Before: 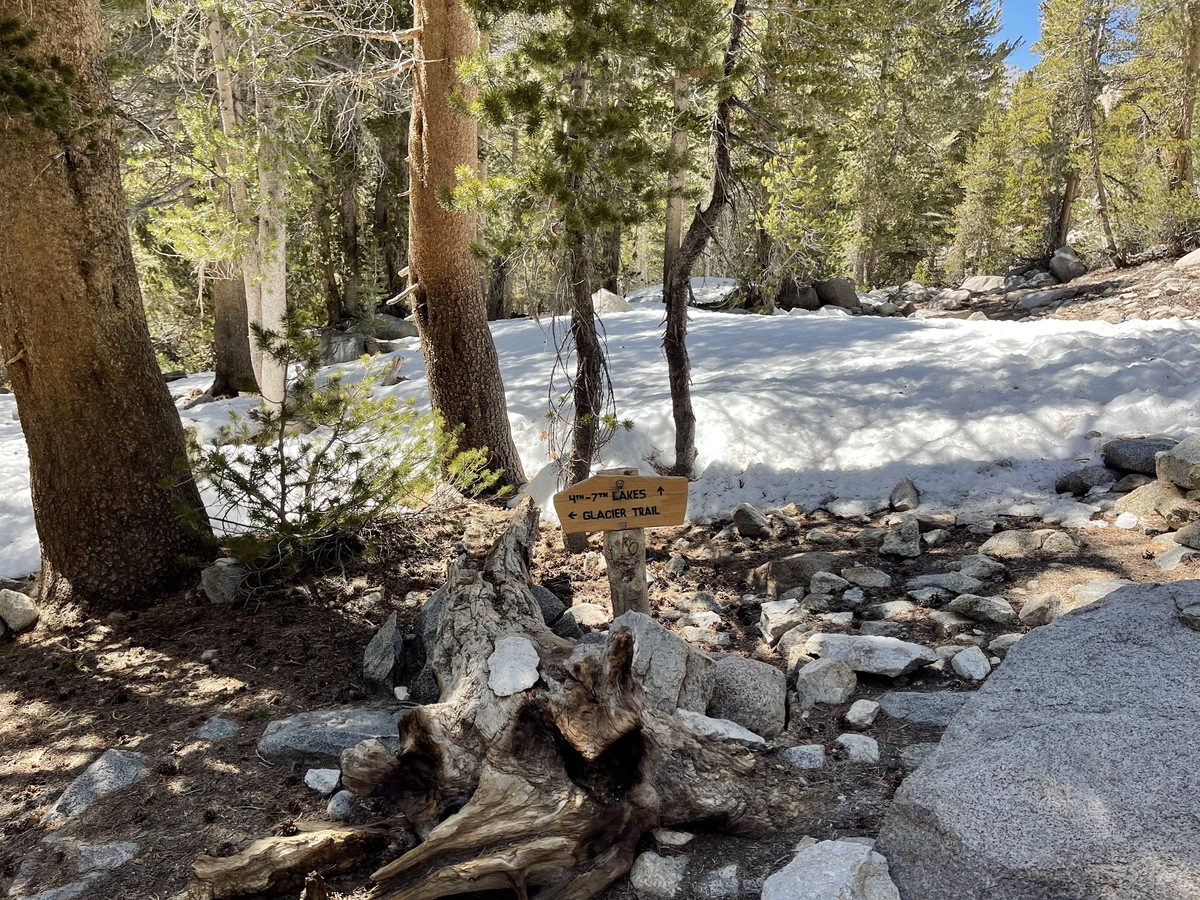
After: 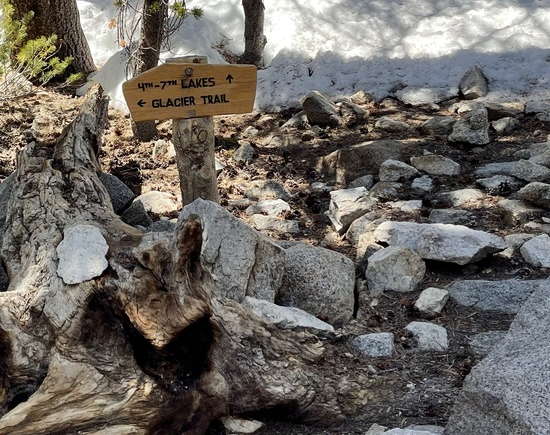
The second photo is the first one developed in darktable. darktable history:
shadows and highlights: low approximation 0.01, soften with gaussian
crop: left 35.976%, top 45.819%, right 18.162%, bottom 5.807%
contrast brightness saturation: contrast 0.03, brightness -0.04
